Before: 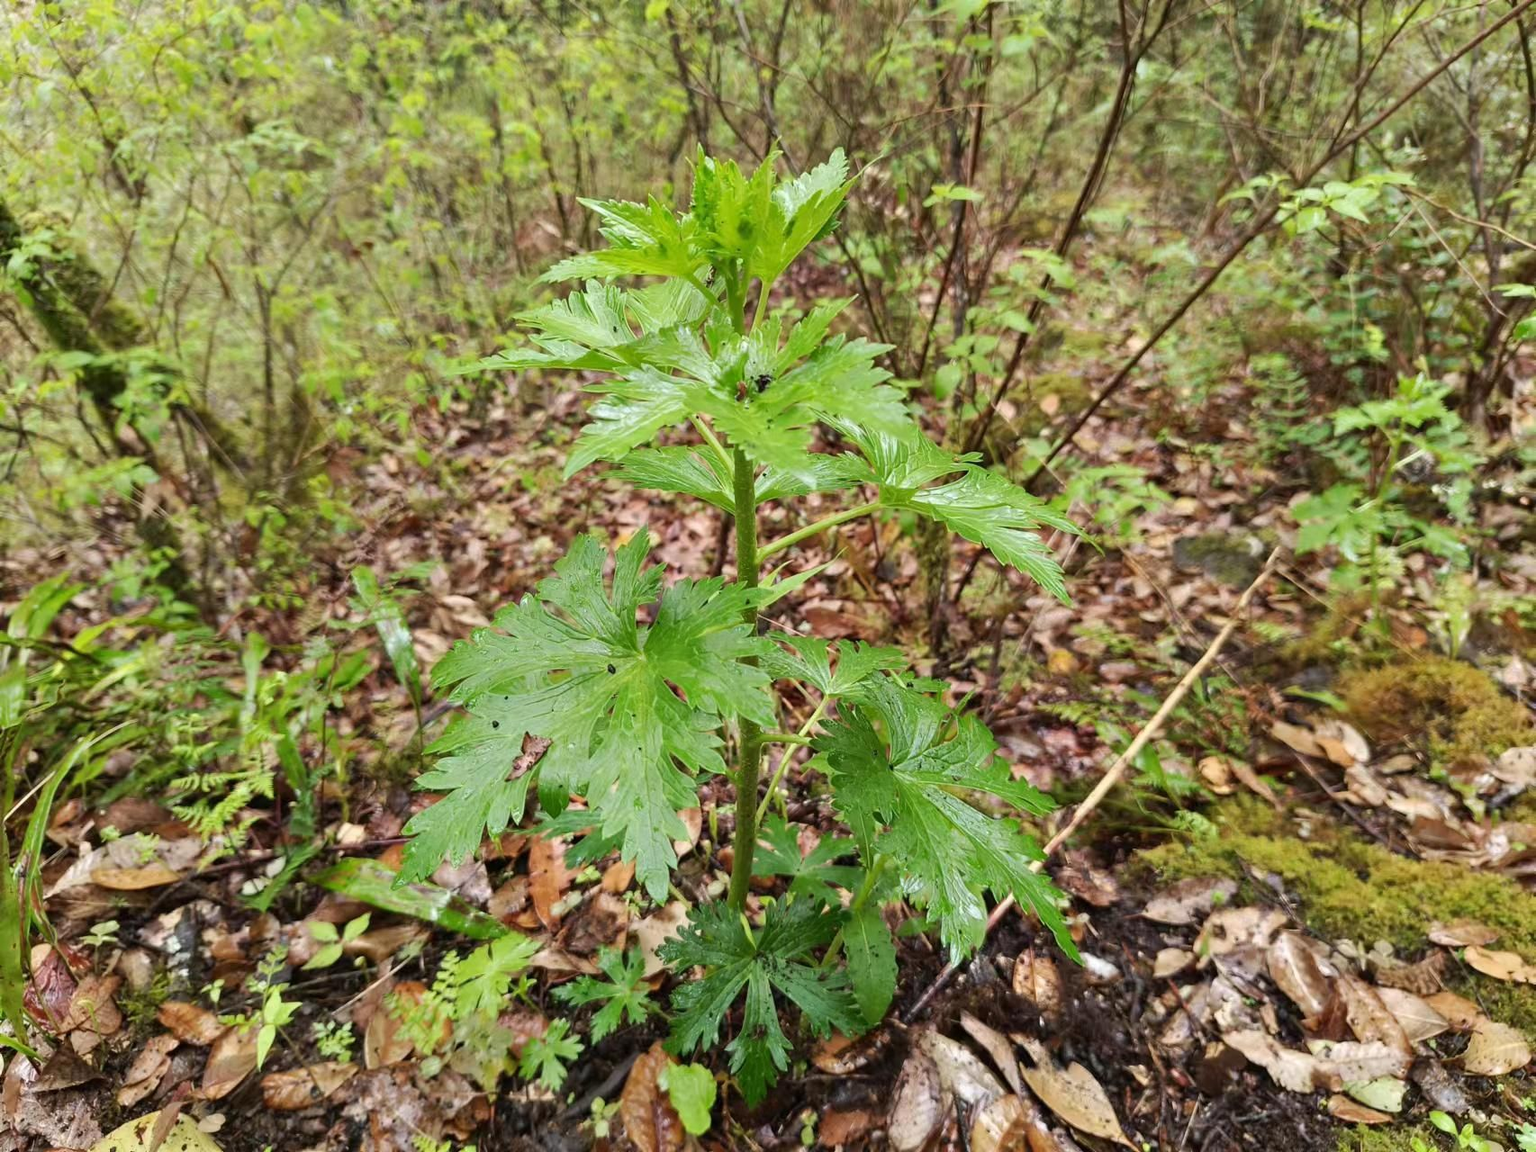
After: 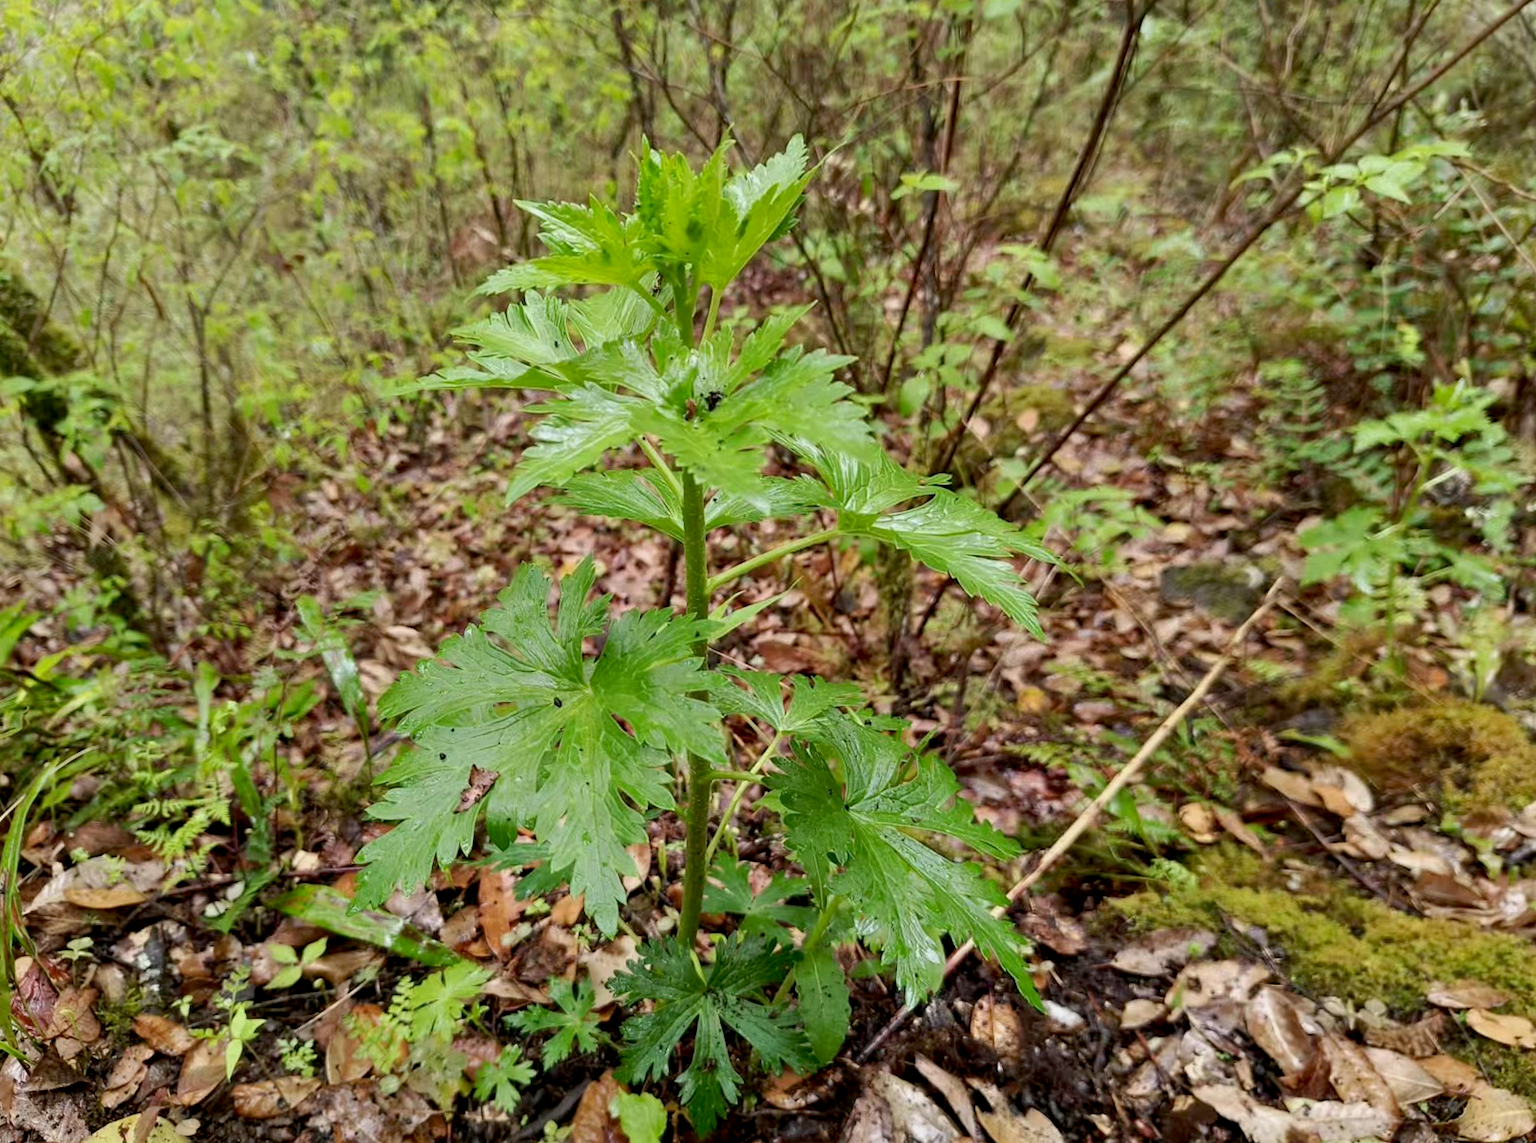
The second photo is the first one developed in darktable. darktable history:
exposure: black level correction 0.009, exposure -0.159 EV, compensate highlight preservation false
rotate and perspective: rotation 0.062°, lens shift (vertical) 0.115, lens shift (horizontal) -0.133, crop left 0.047, crop right 0.94, crop top 0.061, crop bottom 0.94
